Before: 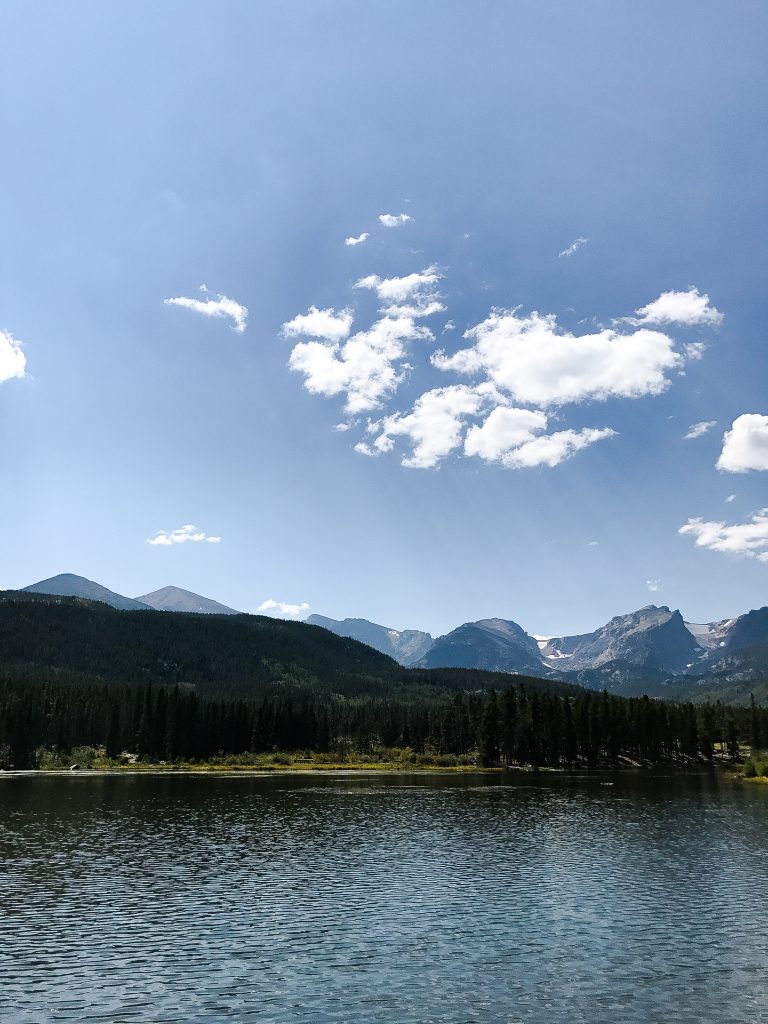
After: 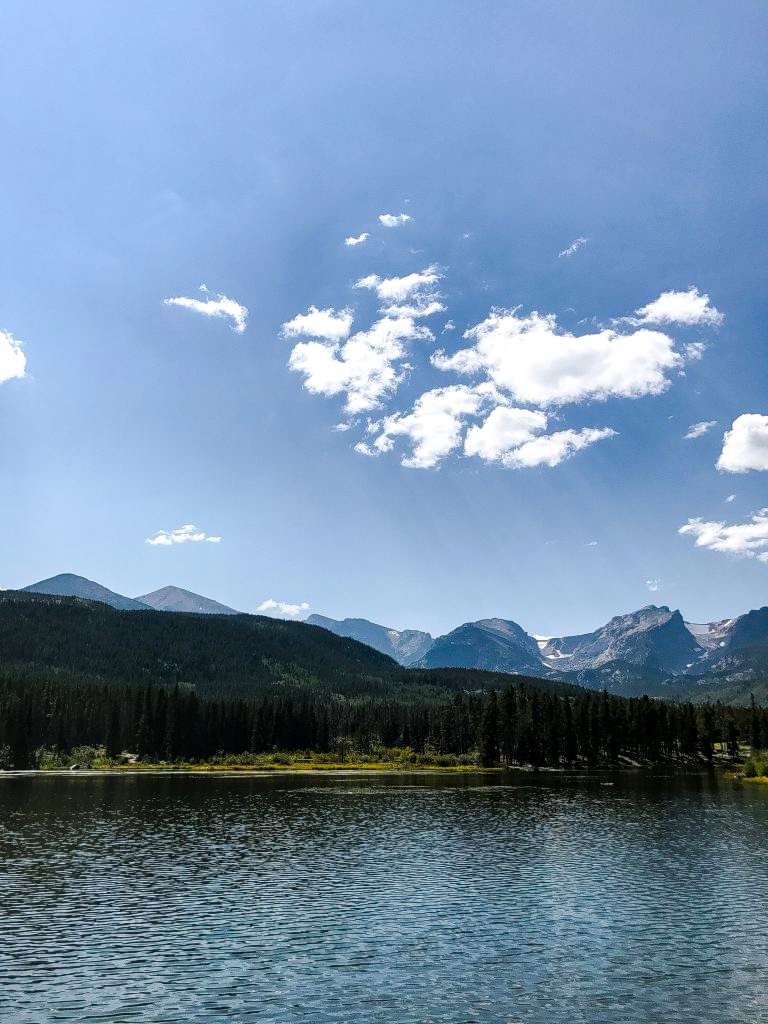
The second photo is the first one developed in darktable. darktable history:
color balance rgb: perceptual saturation grading › global saturation 20%, global vibrance 10%
local contrast: on, module defaults
